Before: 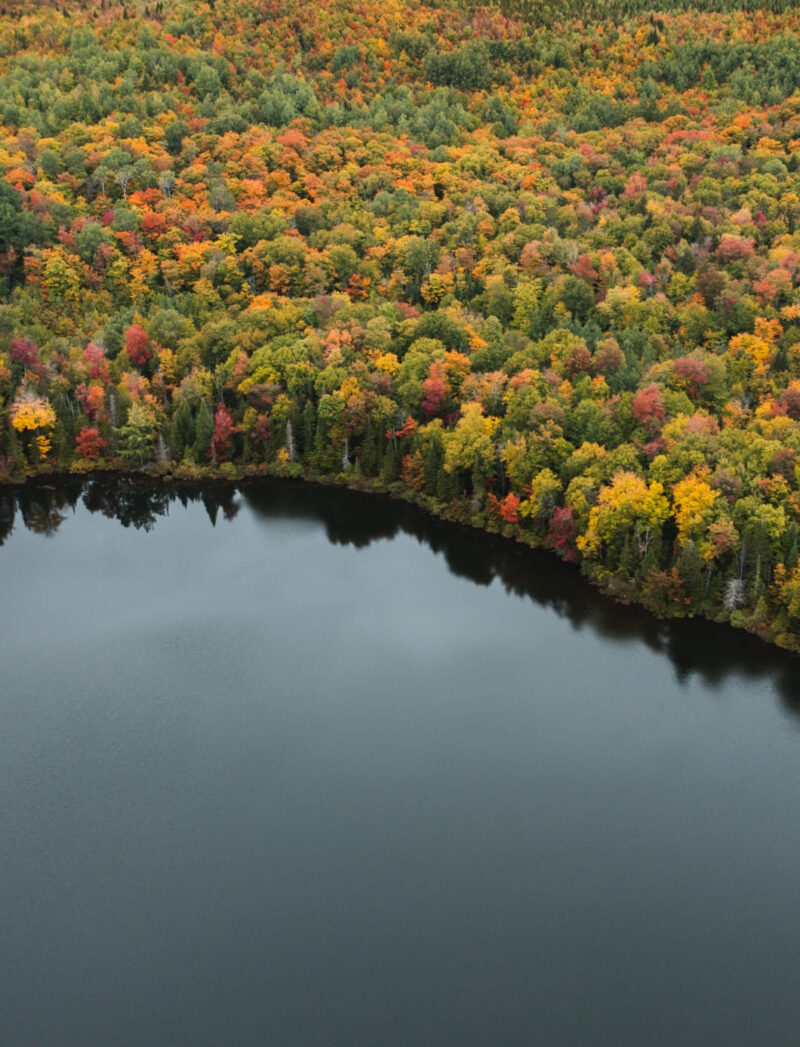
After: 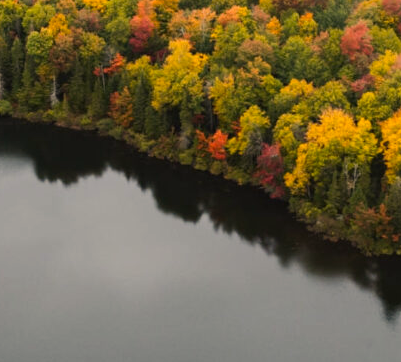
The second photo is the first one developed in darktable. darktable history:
white balance: red 1.05, blue 1.072
color correction: highlights a* 2.72, highlights b* 22.8
crop: left 36.607%, top 34.735%, right 13.146%, bottom 30.611%
